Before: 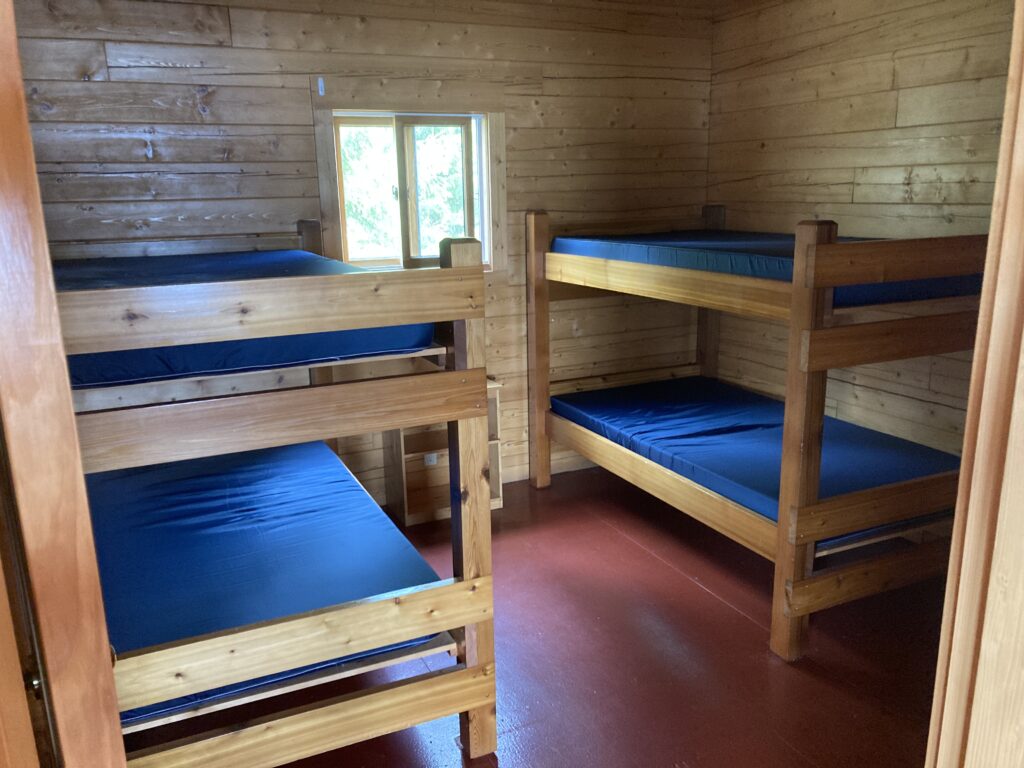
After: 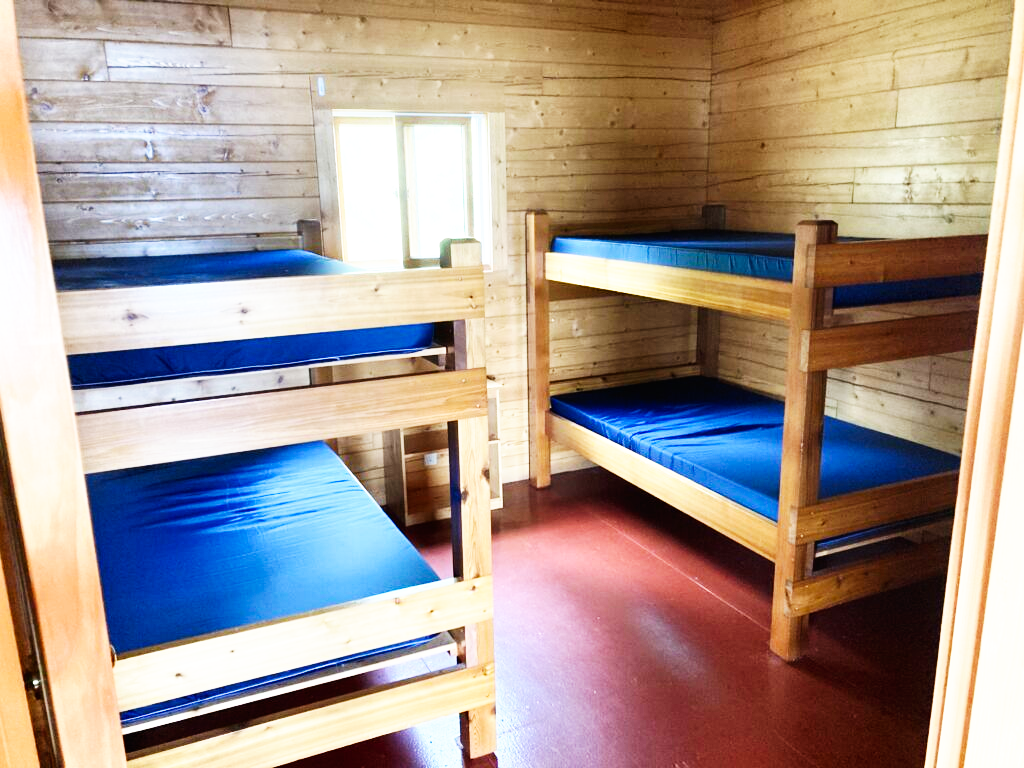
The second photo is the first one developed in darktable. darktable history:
base curve: curves: ch0 [(0, 0) (0.007, 0.004) (0.027, 0.03) (0.046, 0.07) (0.207, 0.54) (0.442, 0.872) (0.673, 0.972) (1, 1)], preserve colors none
exposure: exposure 0.375 EV, compensate highlight preservation false
